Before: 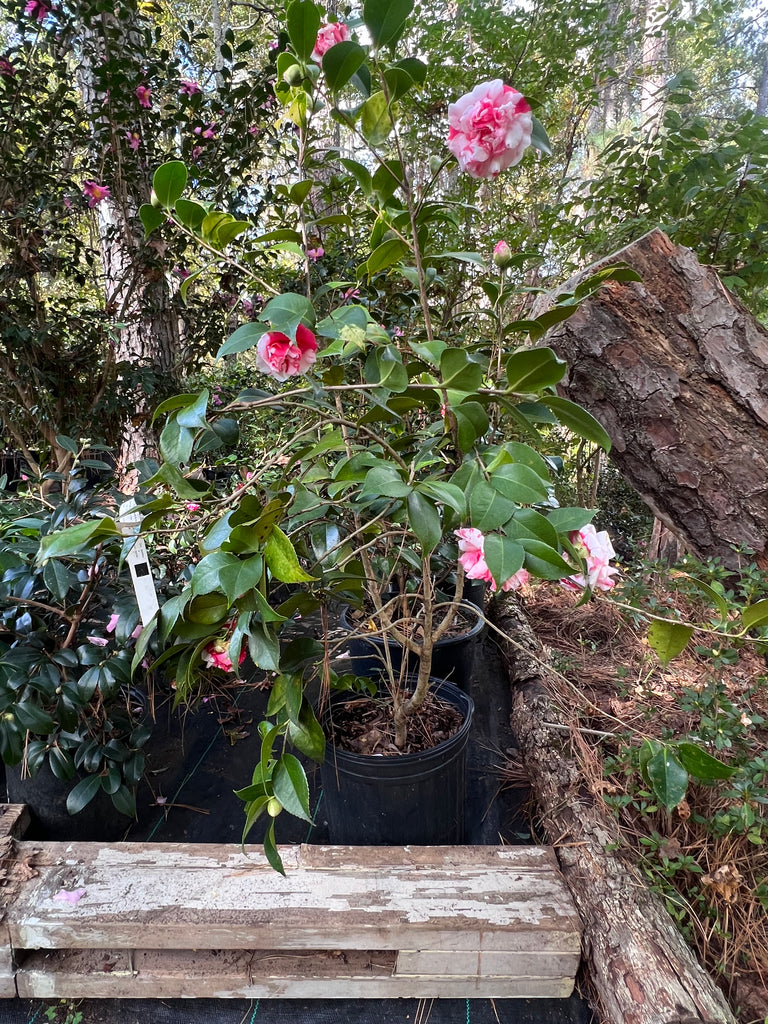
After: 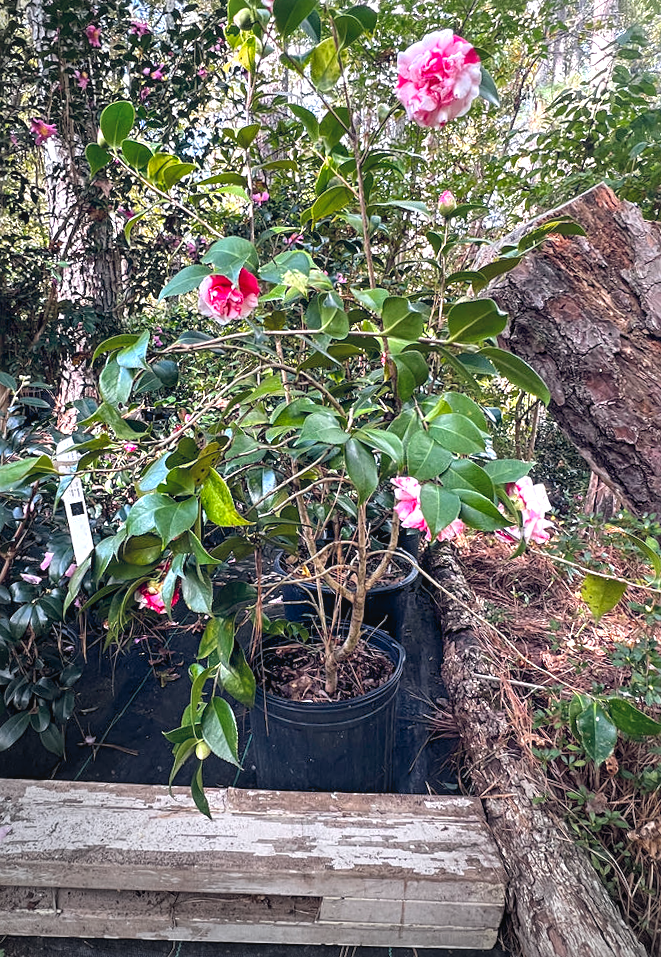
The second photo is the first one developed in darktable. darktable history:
color correction: highlights a* -0.772, highlights b* -8.92
sharpen: radius 2.529, amount 0.323
rotate and perspective: rotation 1.72°, automatic cropping off
crop: left 9.807%, top 6.259%, right 7.334%, bottom 2.177%
exposure: exposure 0.648 EV, compensate highlight preservation false
color balance rgb: shadows lift › hue 87.51°, highlights gain › chroma 1.35%, highlights gain › hue 55.1°, global offset › chroma 0.13%, global offset › hue 253.66°, perceptual saturation grading › global saturation 16.38%
local contrast: detail 110%
vignetting: fall-off start 73.57%, center (0.22, -0.235)
